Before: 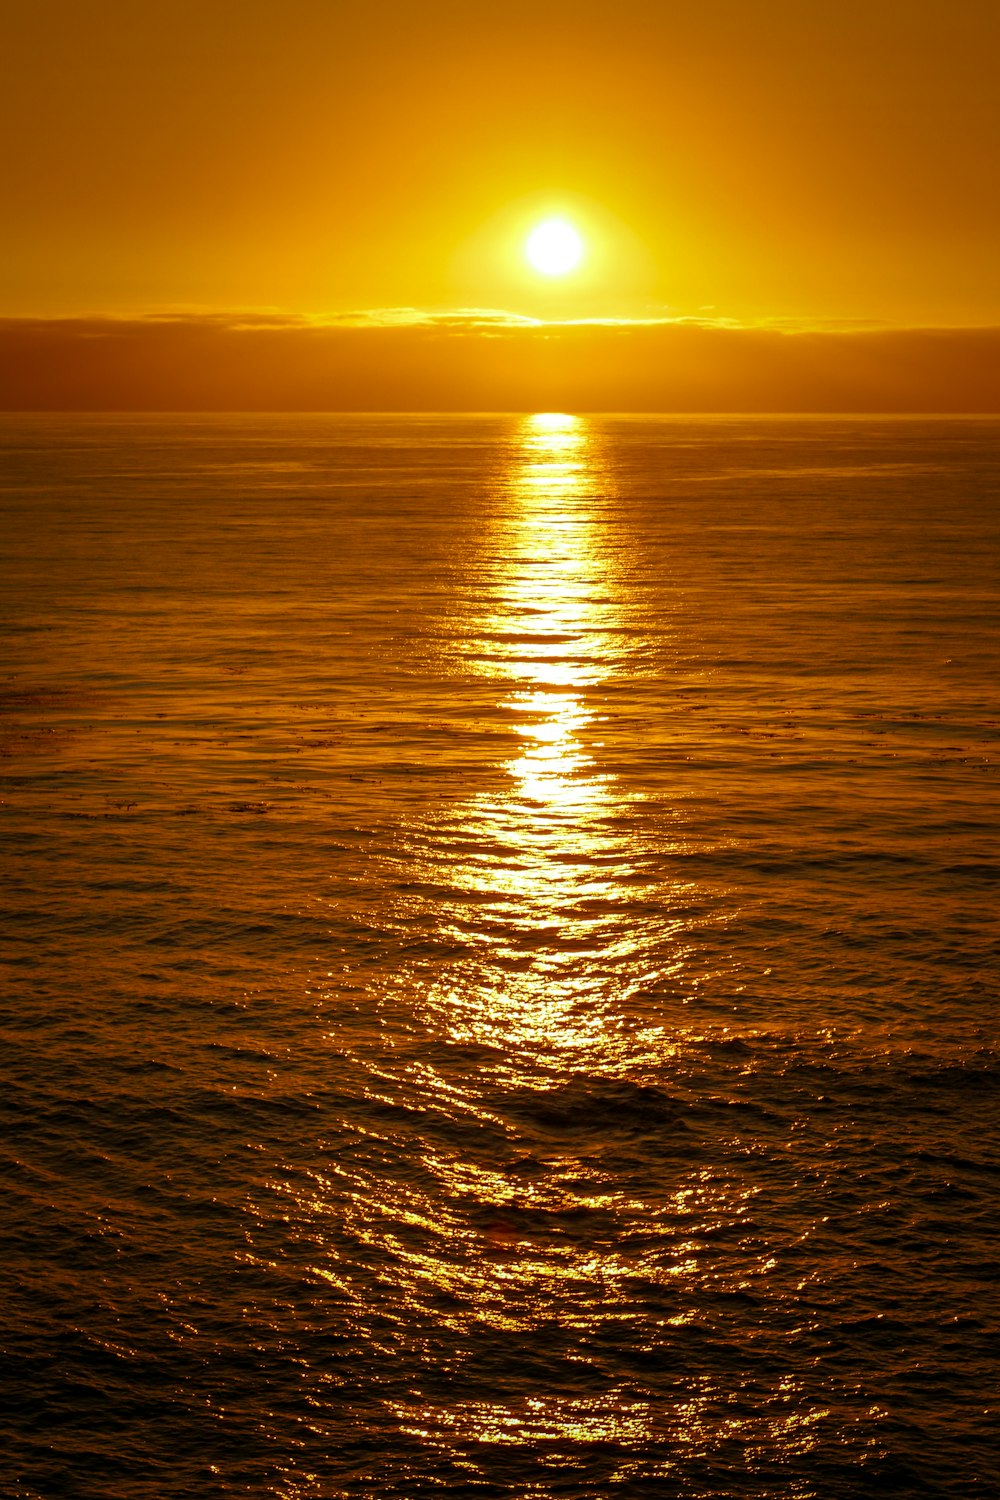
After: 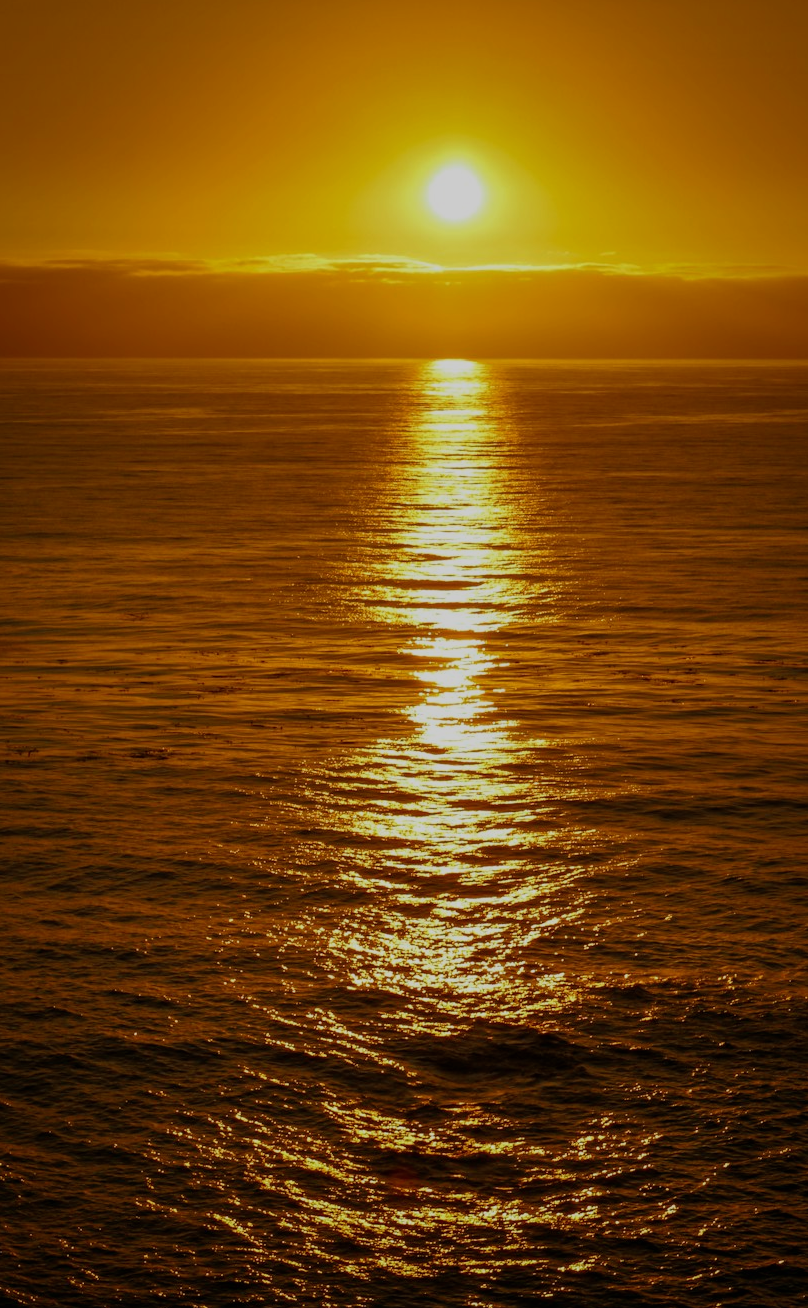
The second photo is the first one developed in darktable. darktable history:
exposure: black level correction 0, exposure -0.725 EV, compensate highlight preservation false
crop: left 9.942%, top 3.601%, right 9.212%, bottom 9.162%
